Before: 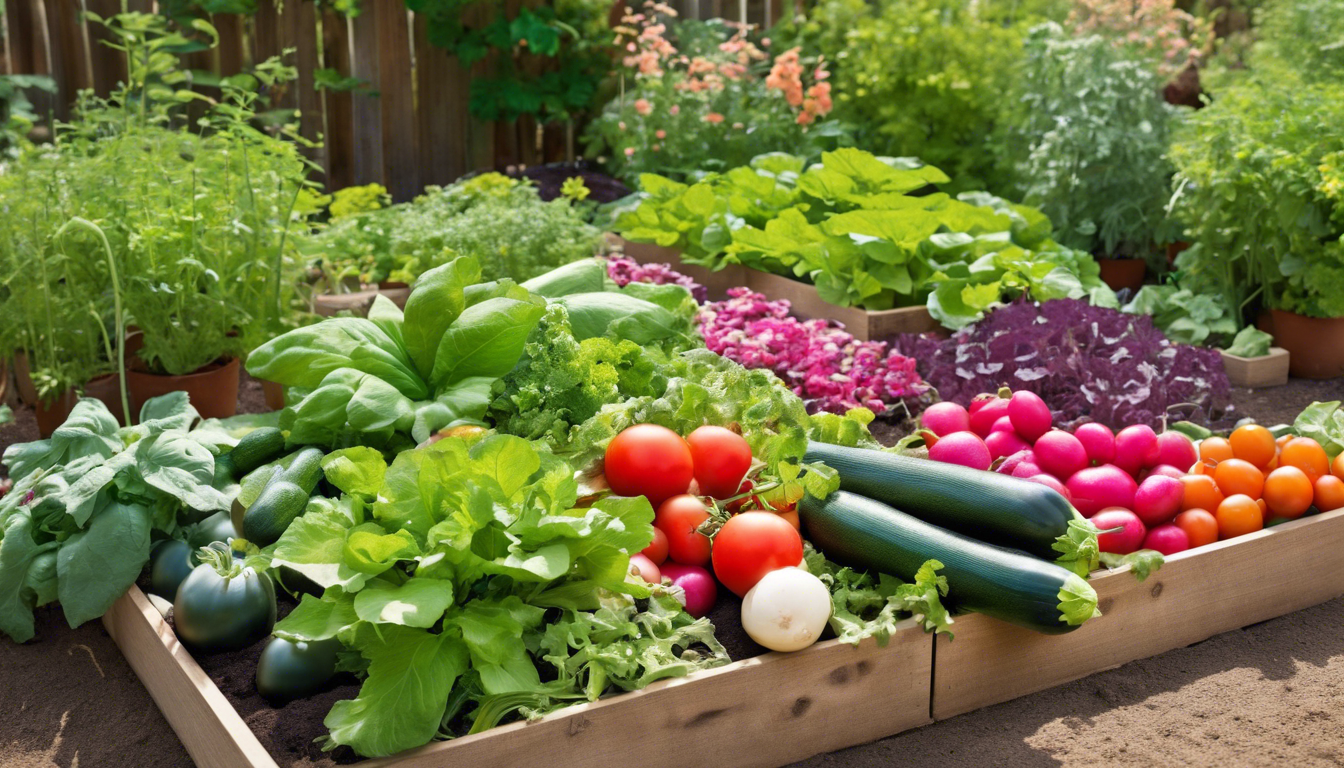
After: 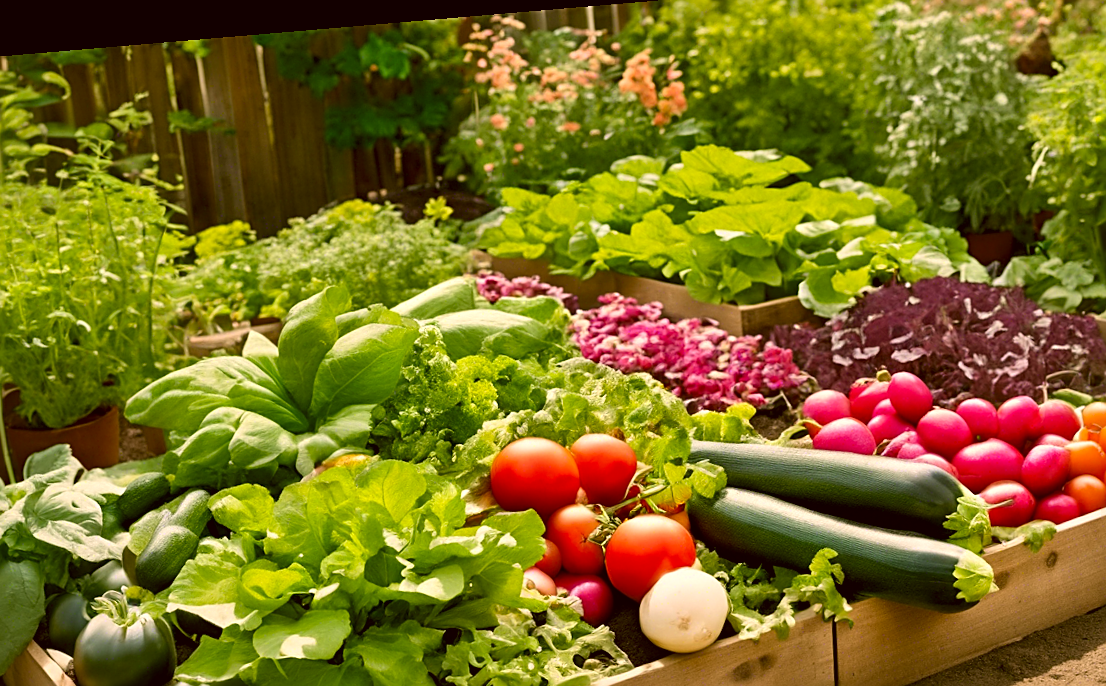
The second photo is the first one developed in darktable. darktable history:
color correction: highlights a* 8.98, highlights b* 15.09, shadows a* -0.49, shadows b* 26.52
local contrast: mode bilateral grid, contrast 20, coarseness 50, detail 140%, midtone range 0.2
rotate and perspective: rotation -4.86°, automatic cropping off
crop and rotate: left 10.77%, top 5.1%, right 10.41%, bottom 16.76%
sharpen: on, module defaults
